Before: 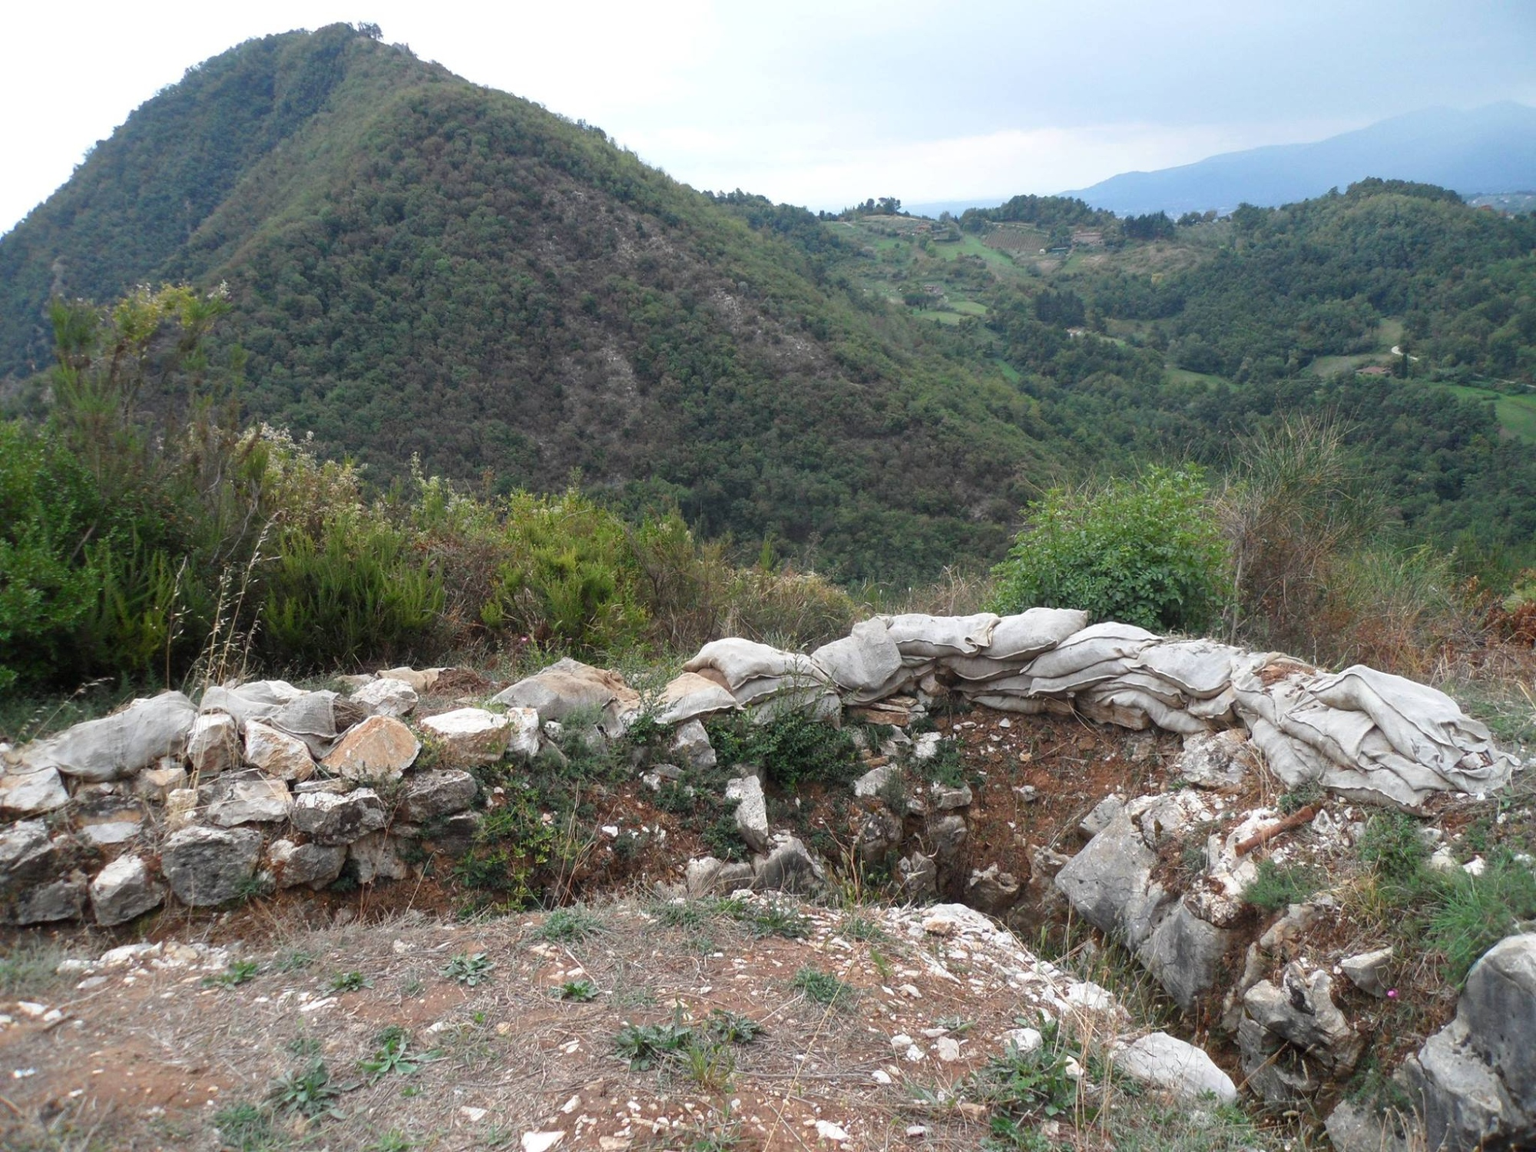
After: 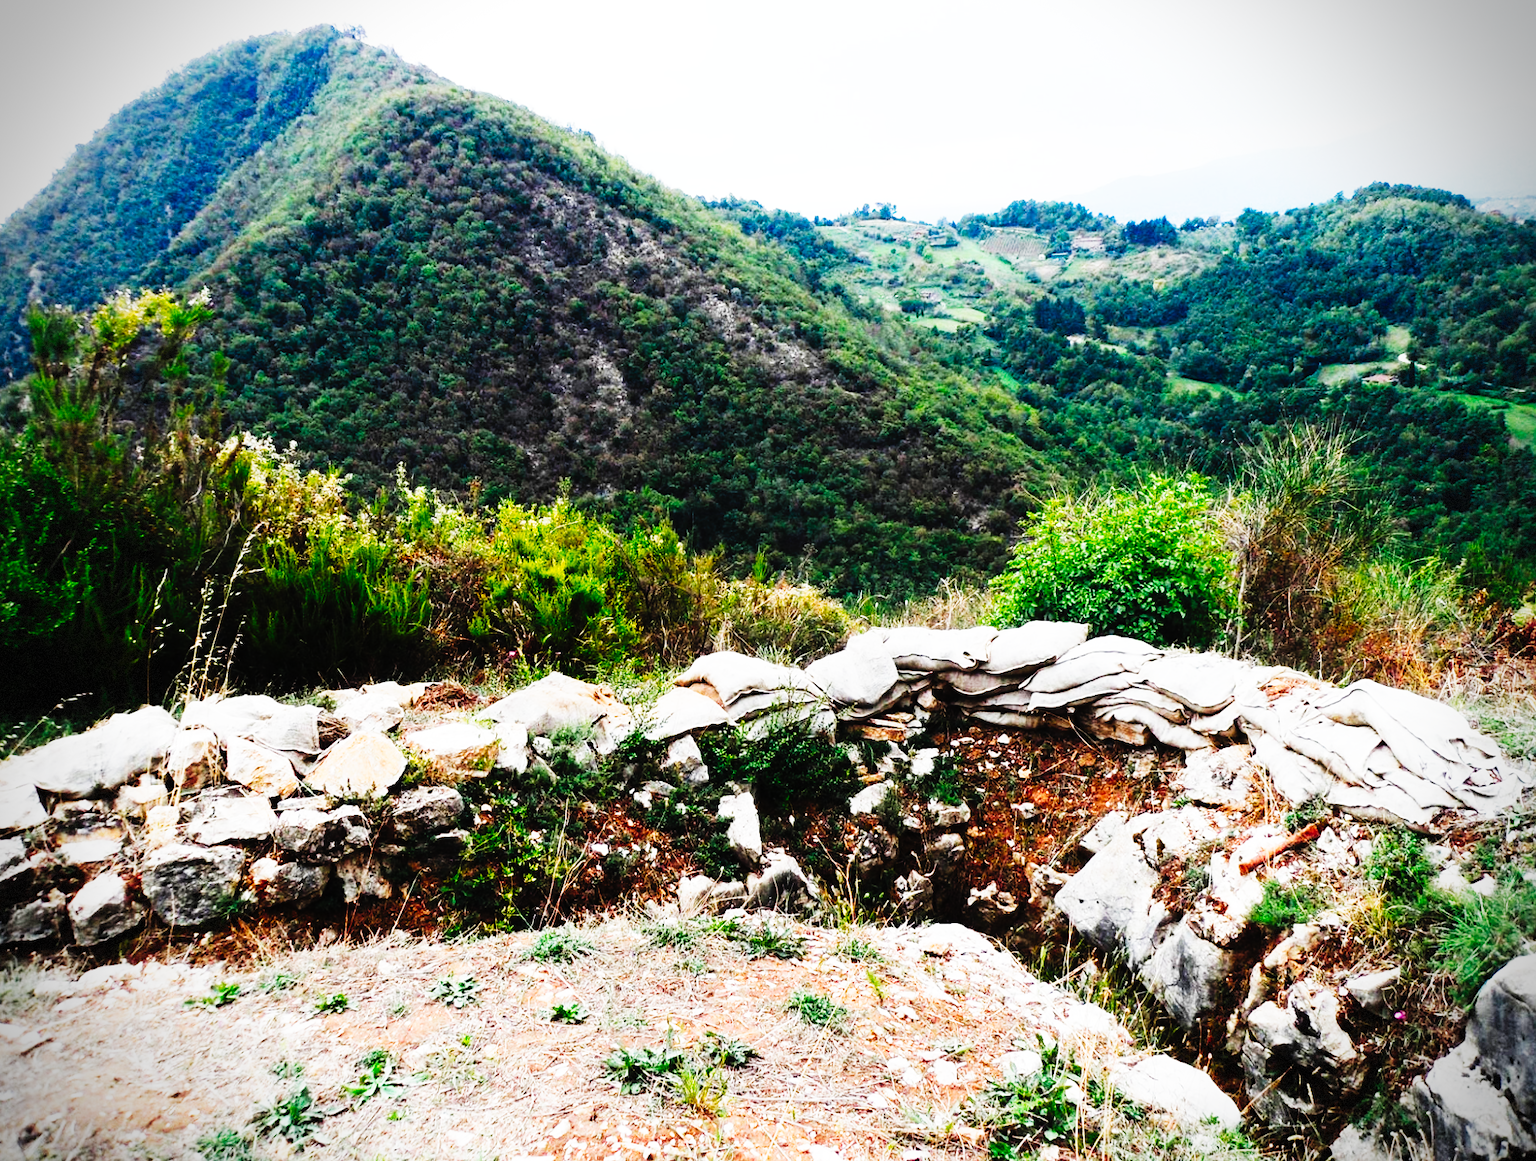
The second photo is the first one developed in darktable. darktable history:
crop and rotate: left 1.545%, right 0.585%, bottom 1.305%
tone curve: curves: ch0 [(0, 0) (0.003, 0.005) (0.011, 0.008) (0.025, 0.01) (0.044, 0.014) (0.069, 0.017) (0.1, 0.022) (0.136, 0.028) (0.177, 0.037) (0.224, 0.049) (0.277, 0.091) (0.335, 0.168) (0.399, 0.292) (0.468, 0.463) (0.543, 0.637) (0.623, 0.792) (0.709, 0.903) (0.801, 0.963) (0.898, 0.985) (1, 1)], preserve colors none
base curve: curves: ch0 [(0, 0) (0.032, 0.025) (0.121, 0.166) (0.206, 0.329) (0.605, 0.79) (1, 1)], preserve colors none
vignetting: brightness -0.575, dithering 8-bit output, unbound false
